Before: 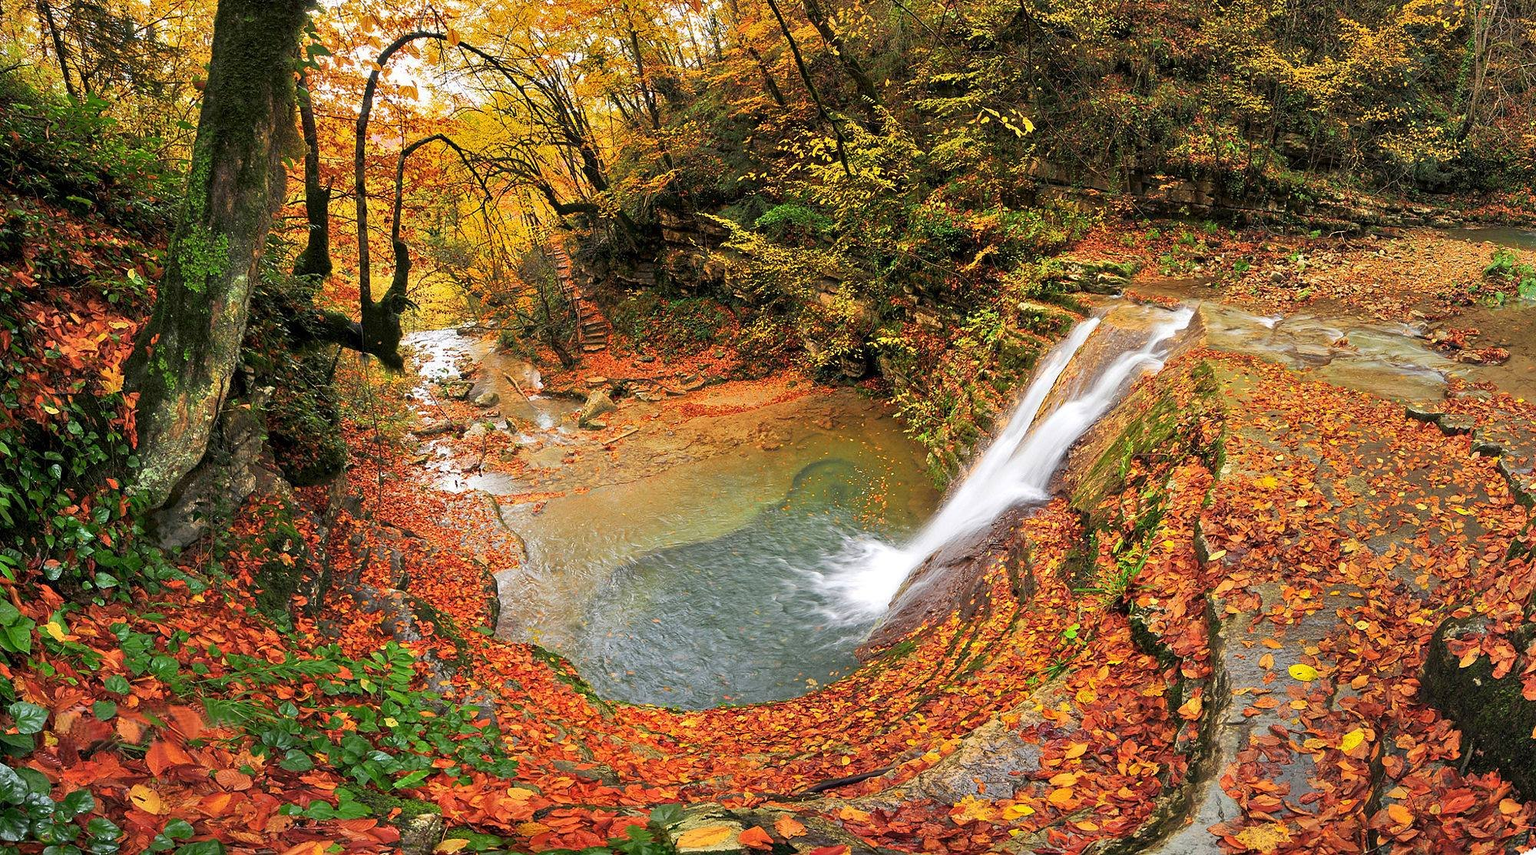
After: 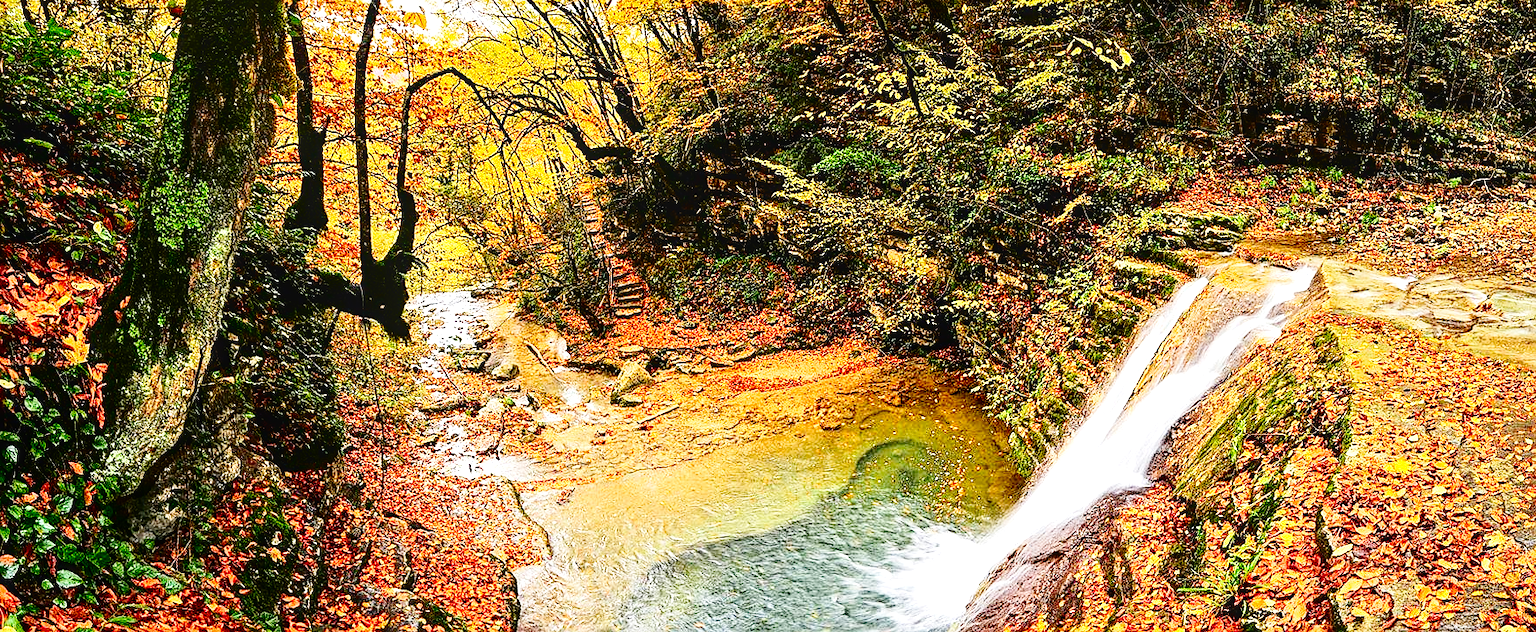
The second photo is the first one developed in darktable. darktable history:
sharpen: on, module defaults
exposure: exposure 0.437 EV, compensate highlight preservation false
tone equalizer: -8 EV -0.452 EV, -7 EV -0.376 EV, -6 EV -0.359 EV, -5 EV -0.26 EV, -3 EV 0.215 EV, -2 EV 0.361 EV, -1 EV 0.371 EV, +0 EV 0.405 EV, edges refinement/feathering 500, mask exposure compensation -1.57 EV, preserve details no
crop: left 3.046%, top 8.89%, right 9.666%, bottom 26.567%
color calibration: gray › normalize channels true, illuminant same as pipeline (D50), x 0.345, y 0.359, temperature 4986.72 K, gamut compression 0.008
base curve: curves: ch0 [(0, 0) (0.036, 0.025) (0.121, 0.166) (0.206, 0.329) (0.605, 0.79) (1, 1)], preserve colors none
contrast brightness saturation: contrast 0.225, brightness -0.186, saturation 0.24
local contrast: on, module defaults
